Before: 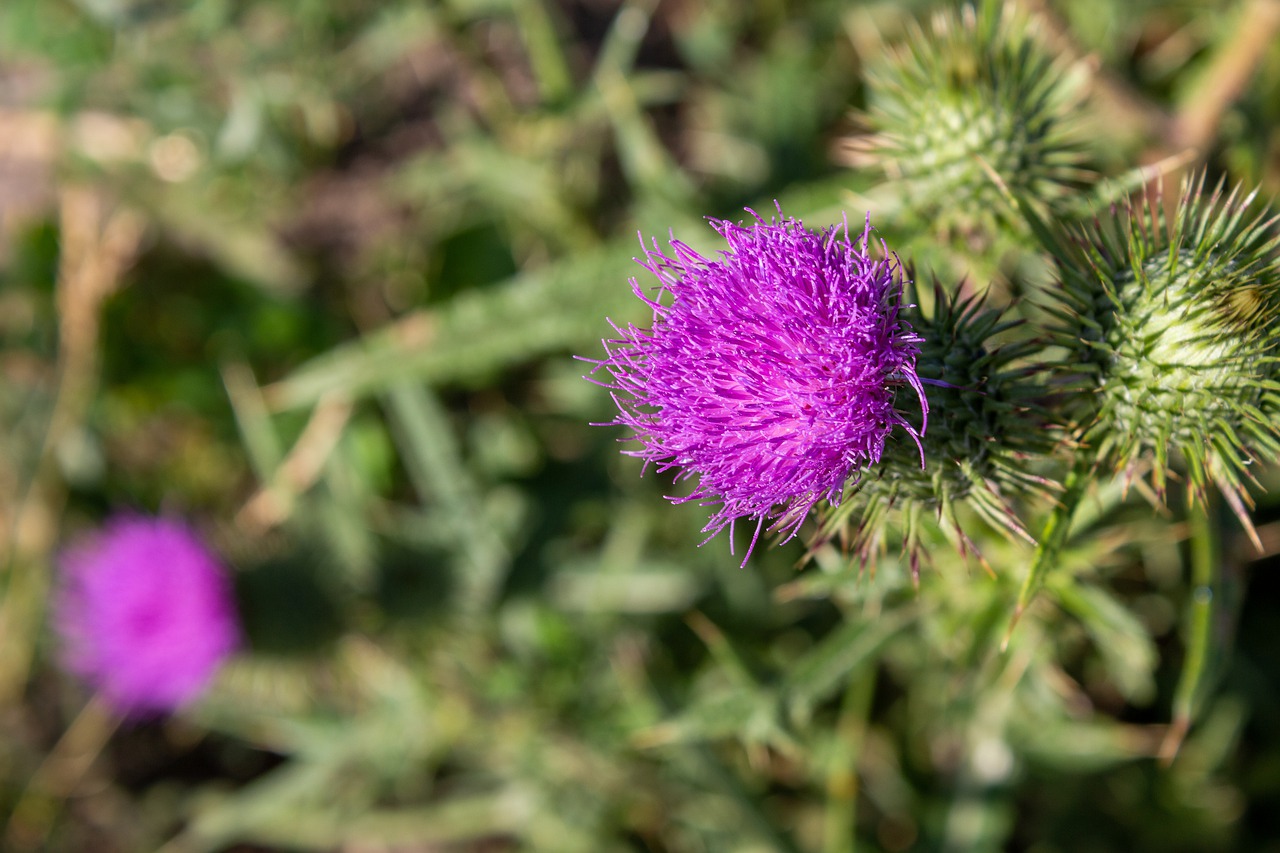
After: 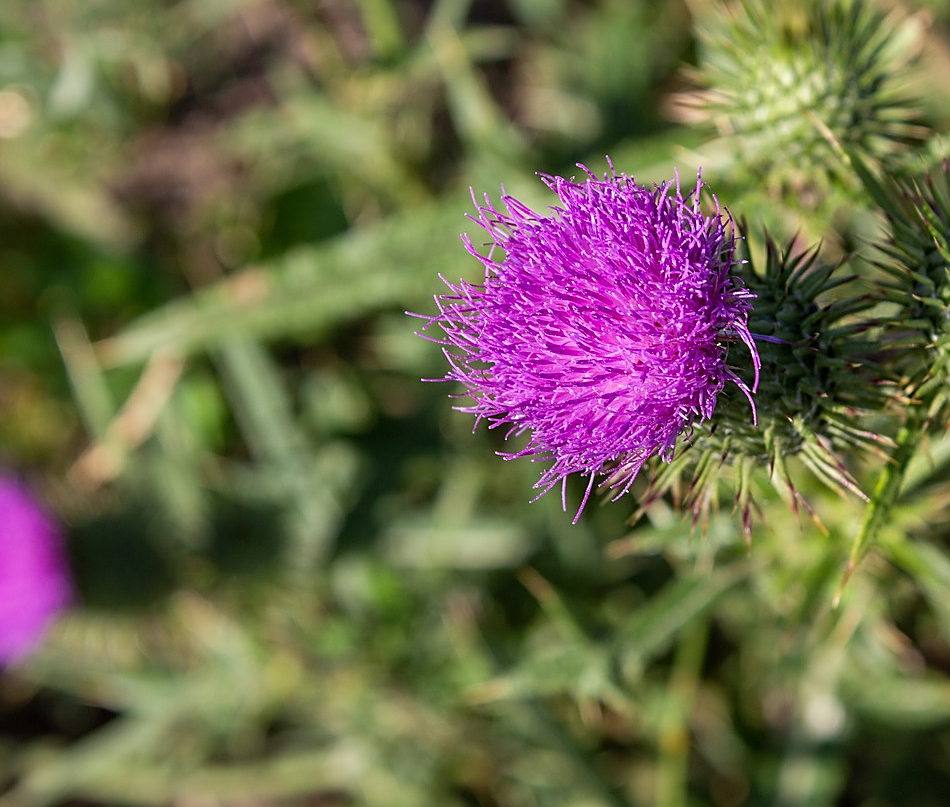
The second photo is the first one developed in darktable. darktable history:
crop and rotate: left 13.186%, top 5.38%, right 12.524%
sharpen: on, module defaults
